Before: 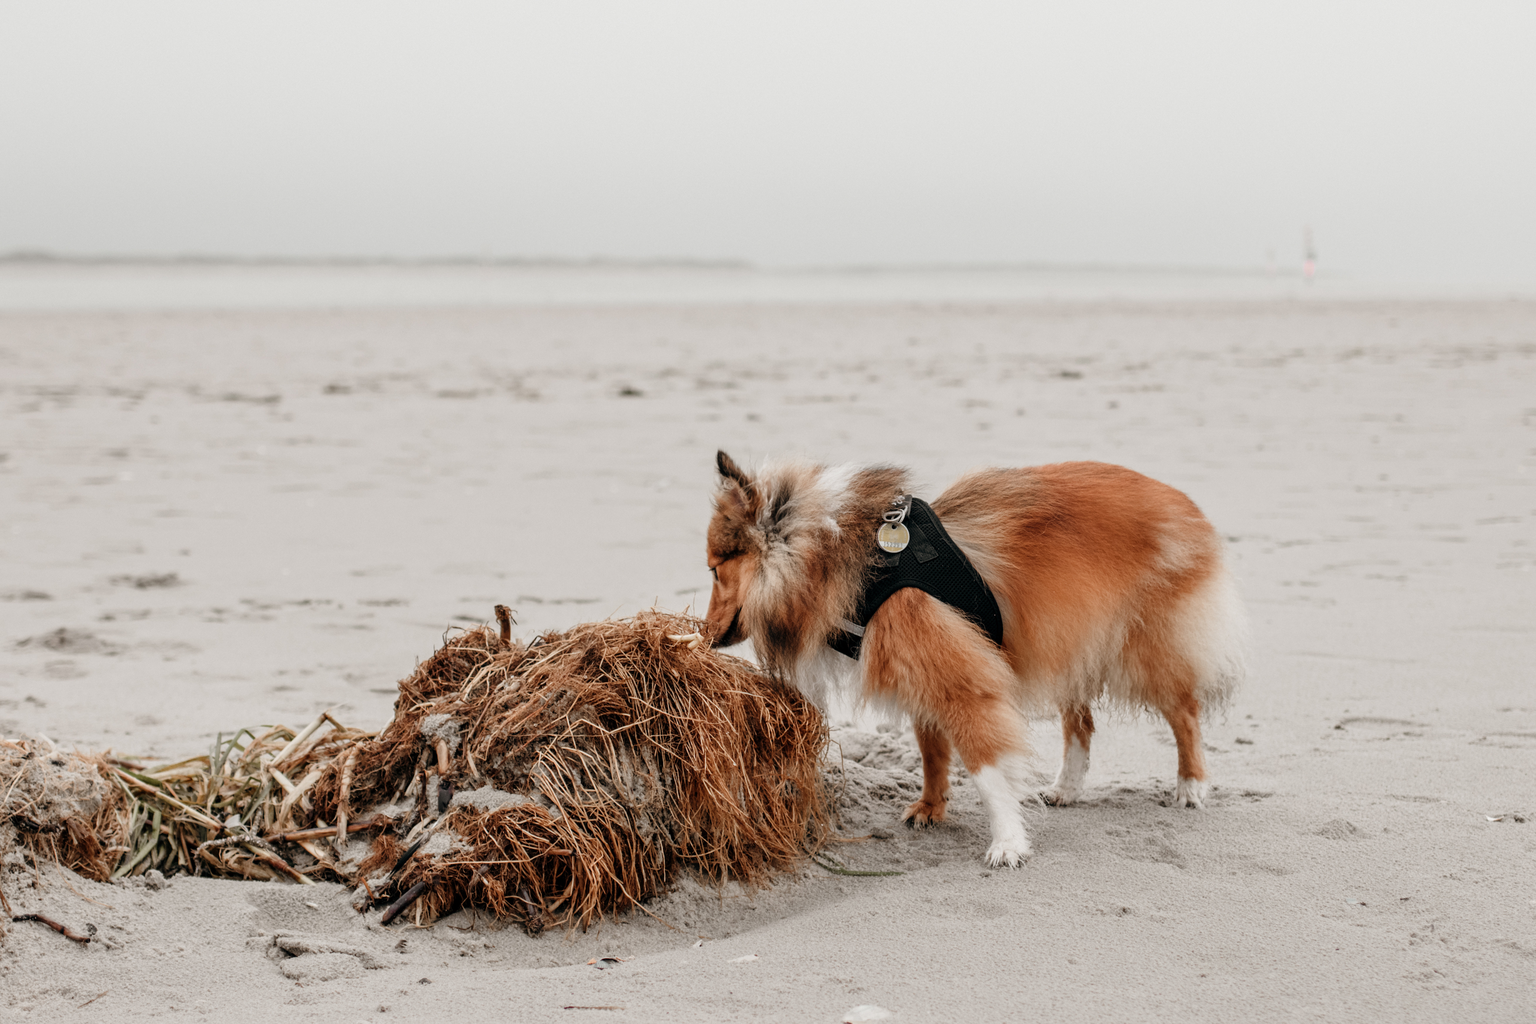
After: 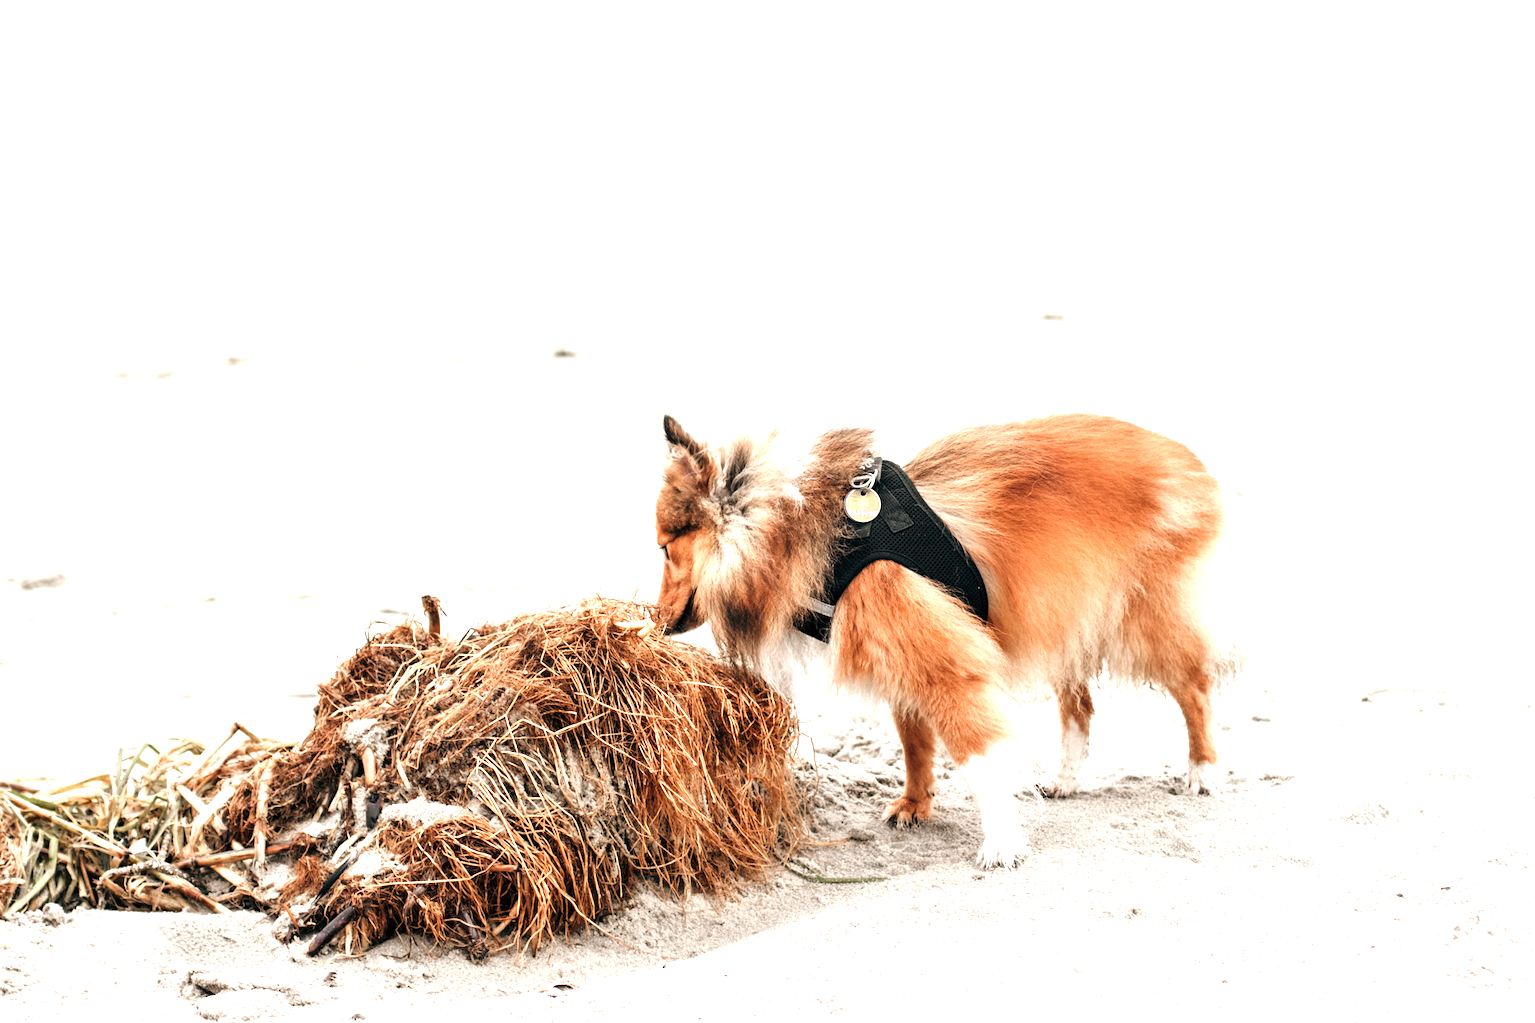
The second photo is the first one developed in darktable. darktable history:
exposure: black level correction 0, exposure 1.5 EV, compensate highlight preservation false
crop and rotate: angle 1.96°, left 5.673%, top 5.673%
